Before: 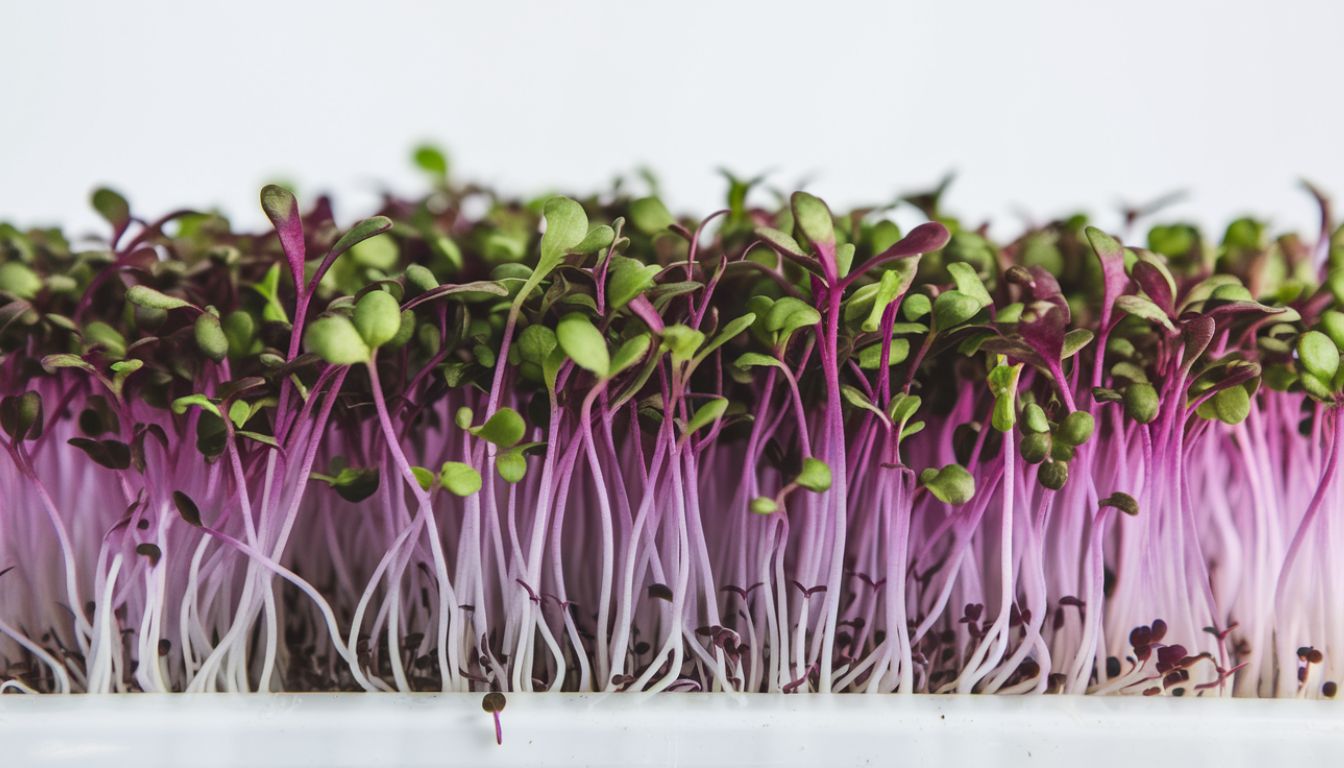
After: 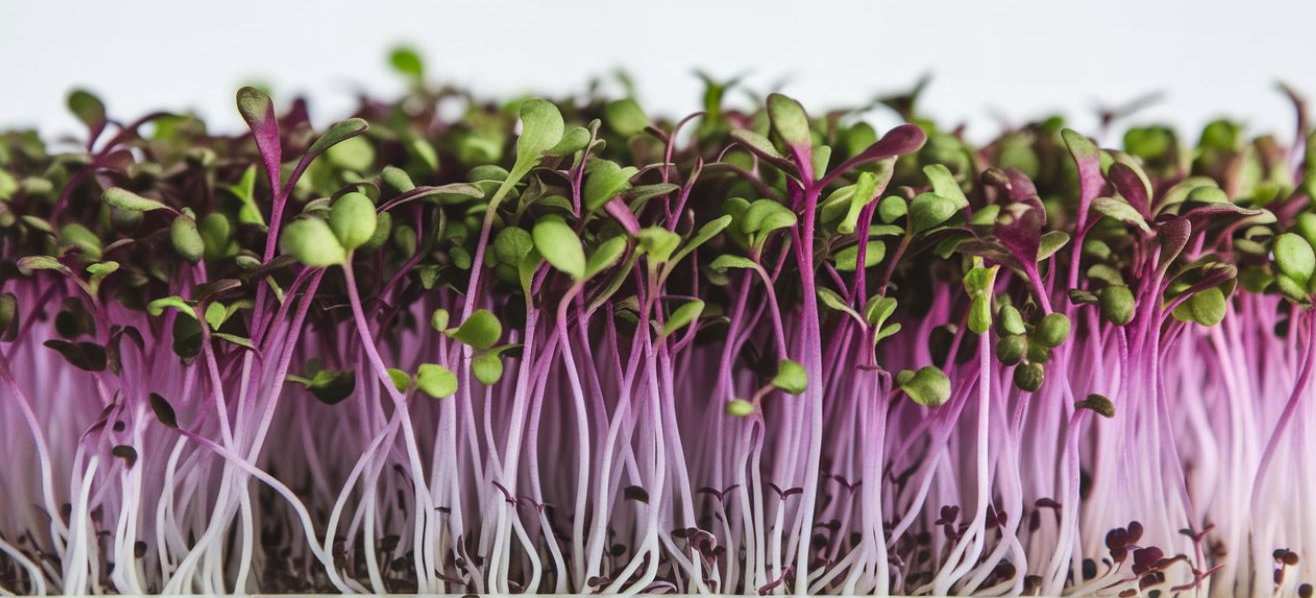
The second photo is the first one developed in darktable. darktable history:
crop and rotate: left 1.814%, top 12.818%, right 0.25%, bottom 9.225%
local contrast: mode bilateral grid, contrast 20, coarseness 50, detail 120%, midtone range 0.2
